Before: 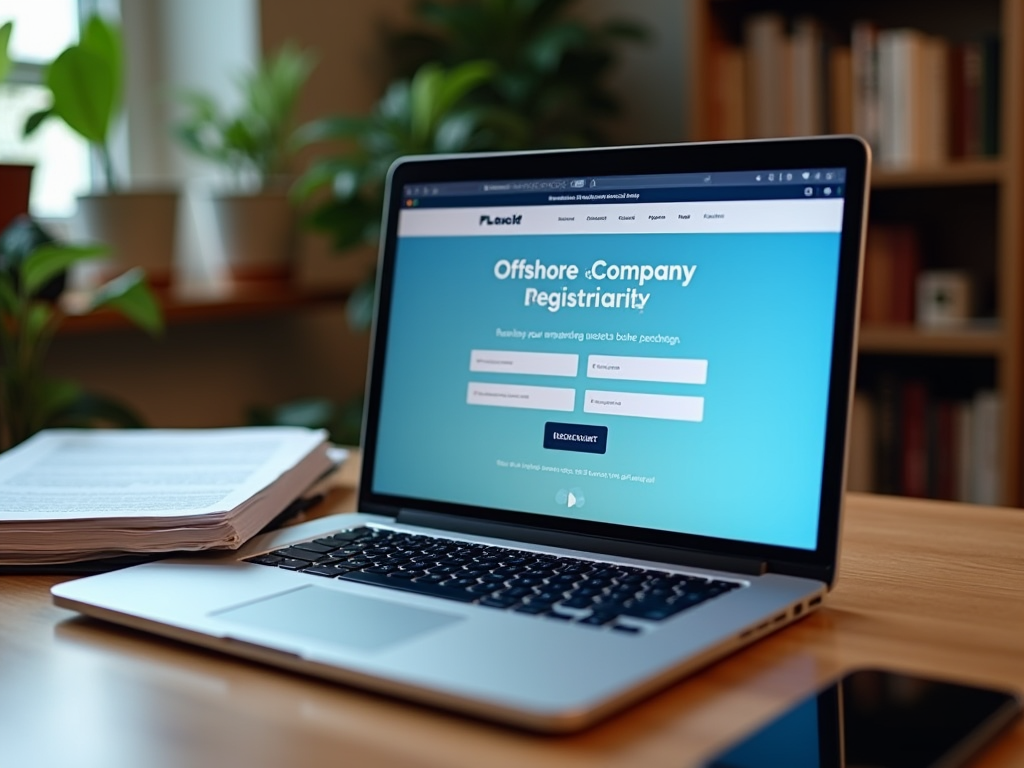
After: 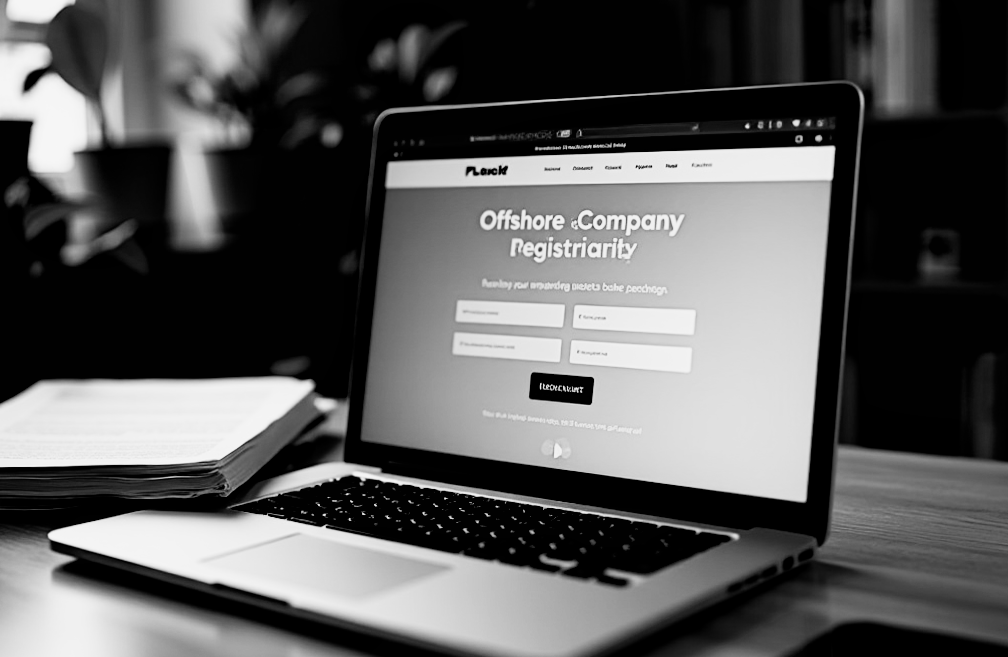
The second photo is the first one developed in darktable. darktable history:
velvia: on, module defaults
sigmoid: contrast 1.93, skew 0.29, preserve hue 0%
monochrome: on, module defaults
rotate and perspective: lens shift (horizontal) -0.055, automatic cropping off
exposure: black level correction 0.056, exposure -0.039 EV, compensate highlight preservation false
white balance: red 0.978, blue 0.999
crop: top 7.625%, bottom 8.027%
color balance rgb: linear chroma grading › shadows 32%, linear chroma grading › global chroma -2%, linear chroma grading › mid-tones 4%, perceptual saturation grading › global saturation -2%, perceptual saturation grading › highlights -8%, perceptual saturation grading › mid-tones 8%, perceptual saturation grading › shadows 4%, perceptual brilliance grading › highlights 8%, perceptual brilliance grading › mid-tones 4%, perceptual brilliance grading › shadows 2%, global vibrance 16%, saturation formula JzAzBz (2021)
